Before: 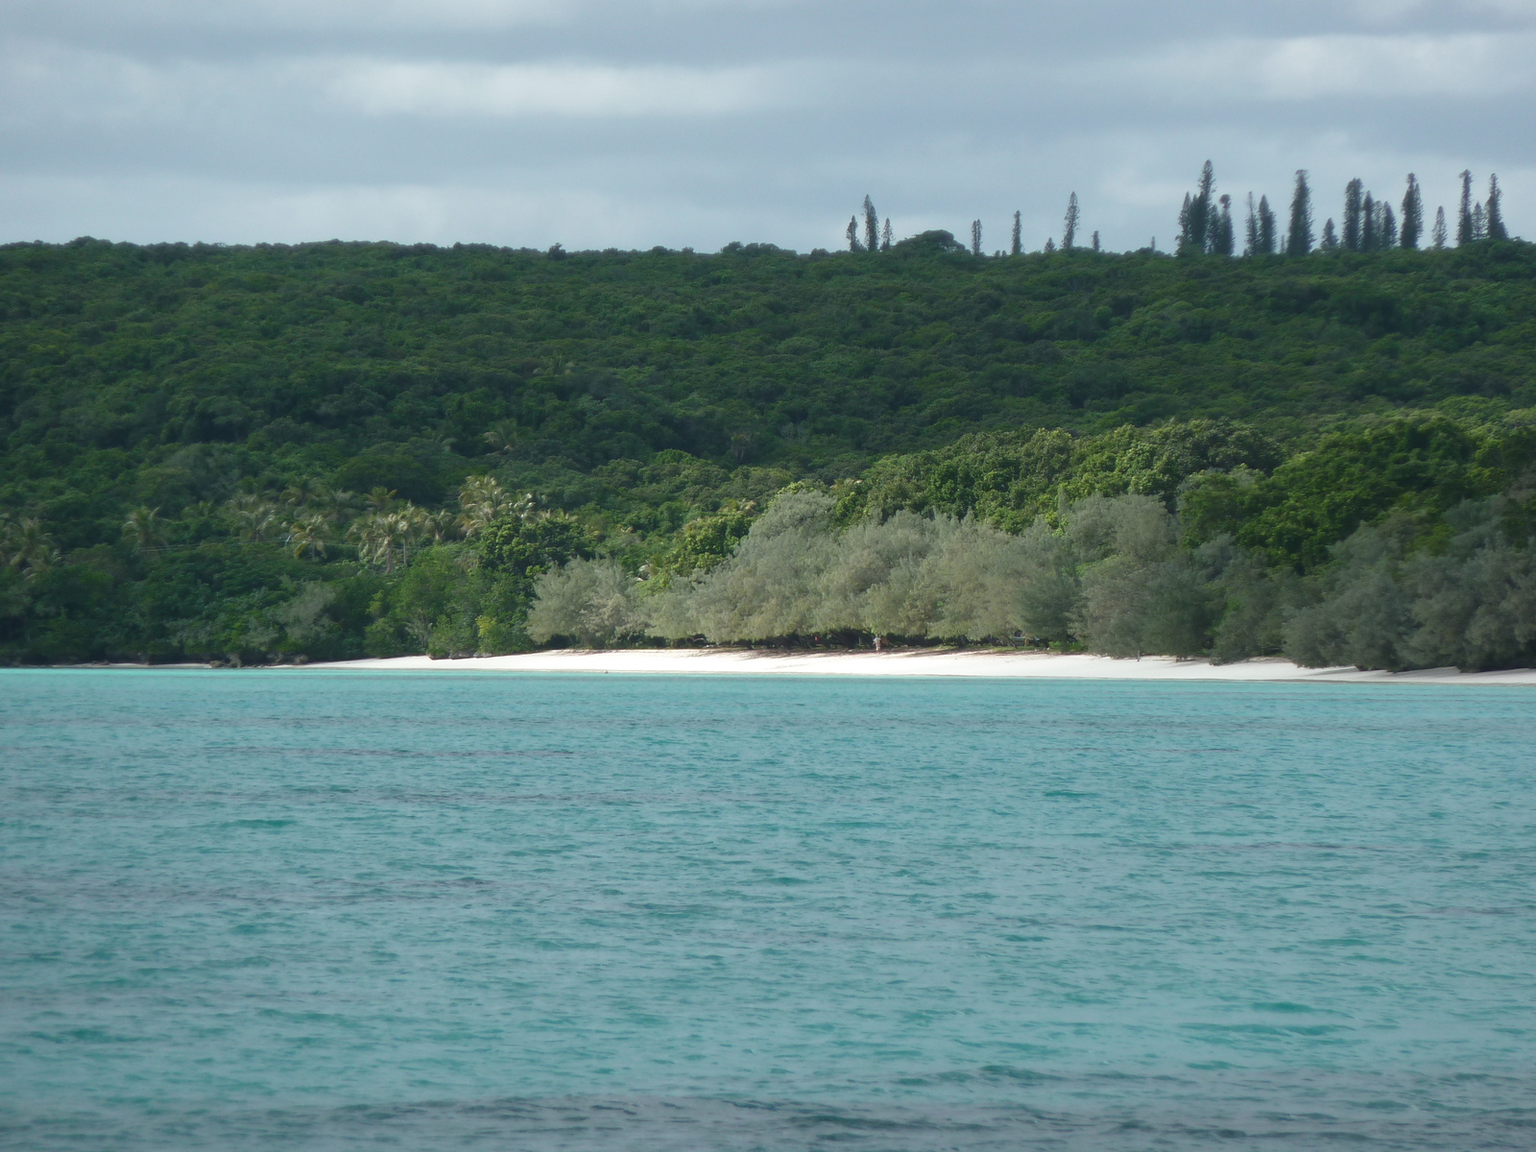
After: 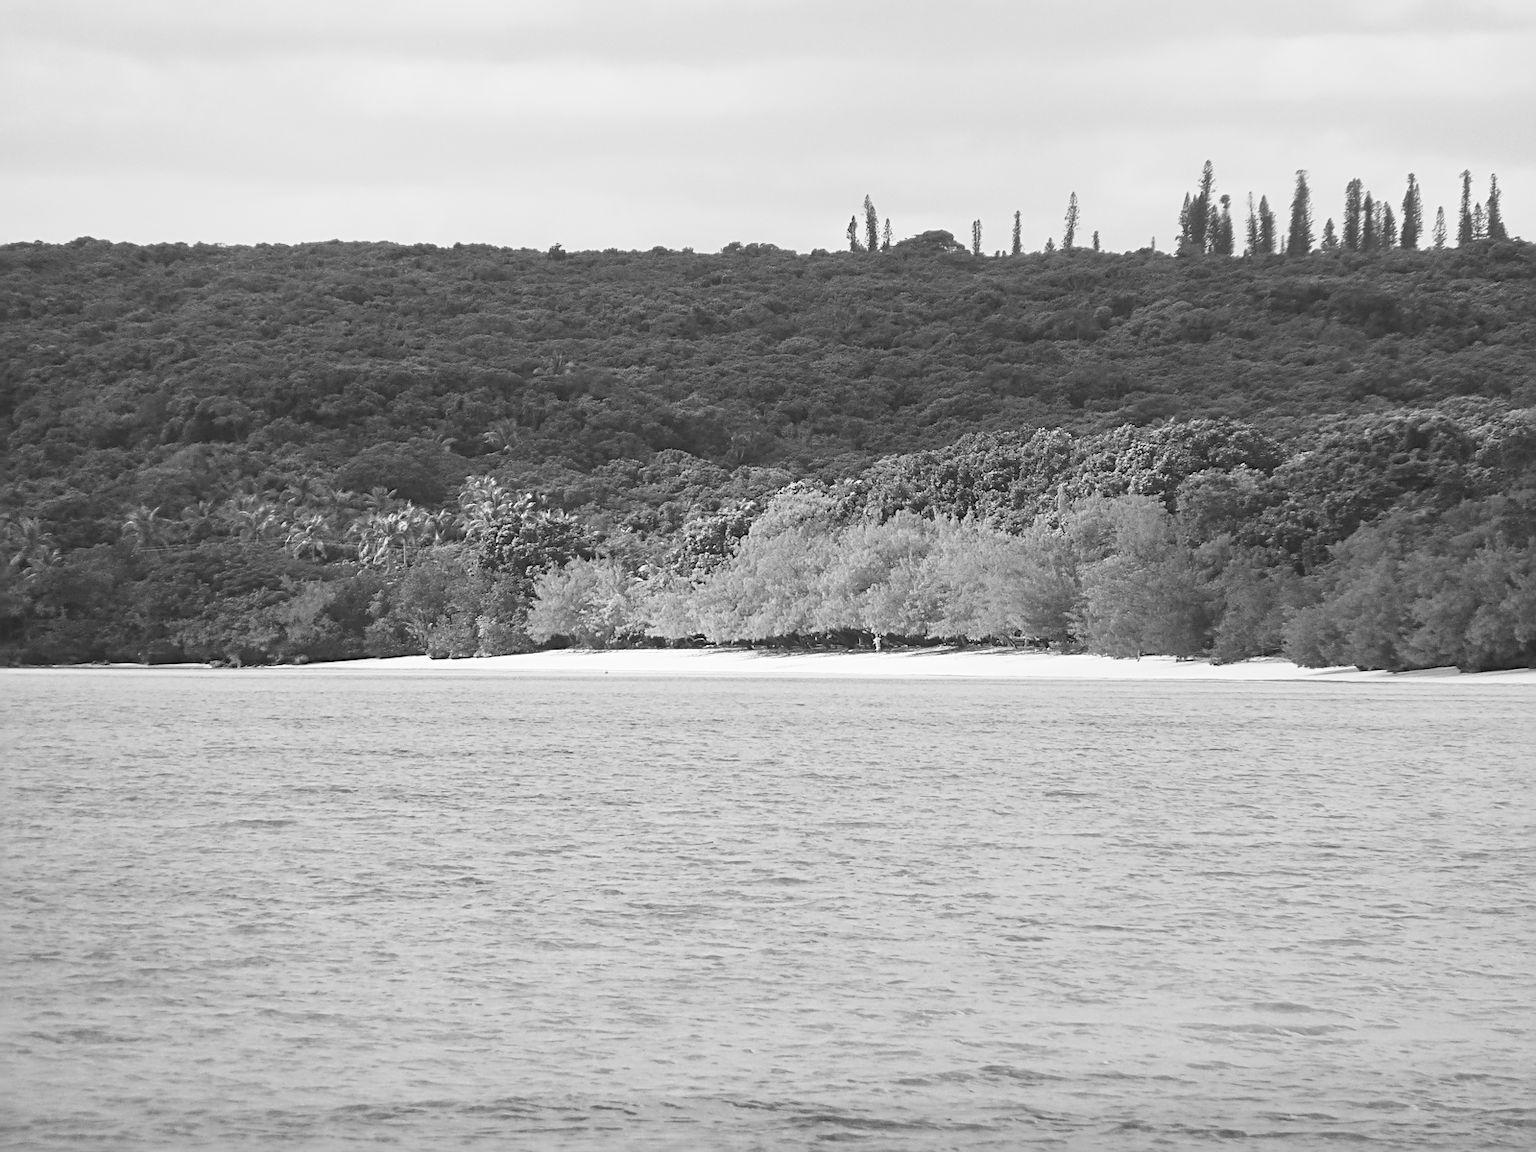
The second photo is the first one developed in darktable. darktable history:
exposure: exposure 0.426 EV, compensate highlight preservation false
monochrome: on, module defaults
sharpen: radius 2.817, amount 0.715
base curve: curves: ch0 [(0, 0) (0.088, 0.125) (0.176, 0.251) (0.354, 0.501) (0.613, 0.749) (1, 0.877)], preserve colors none
color correction: highlights a* 10.21, highlights b* 9.79, shadows a* 8.61, shadows b* 7.88, saturation 0.8
